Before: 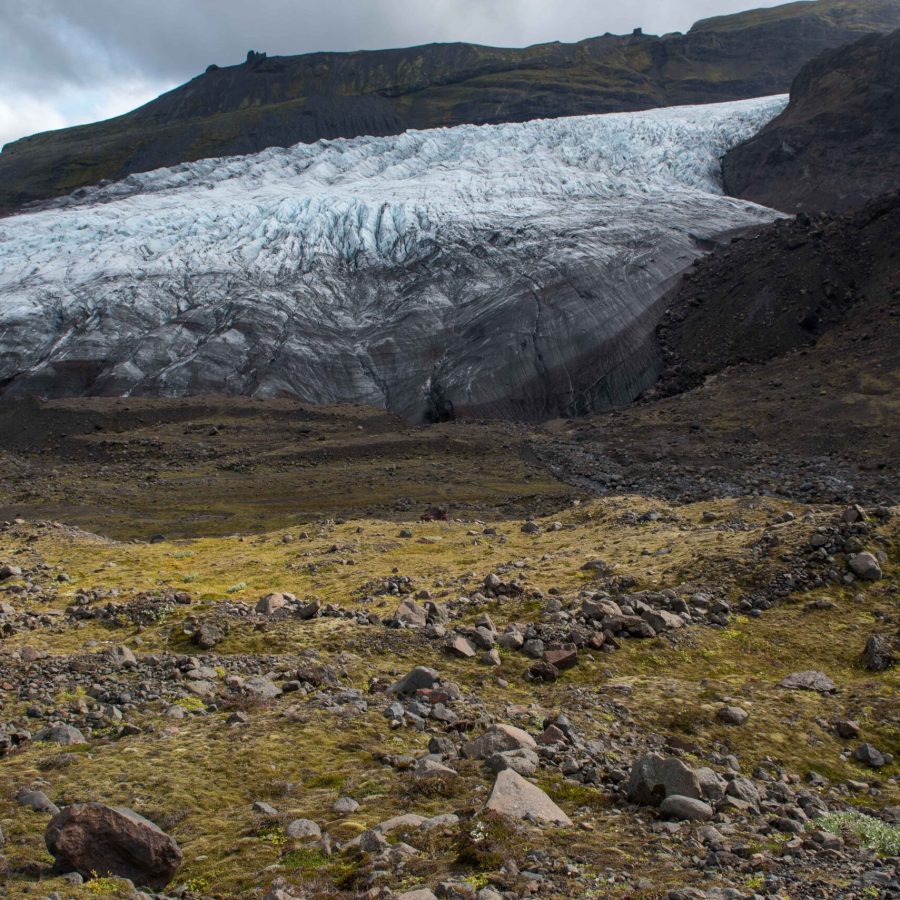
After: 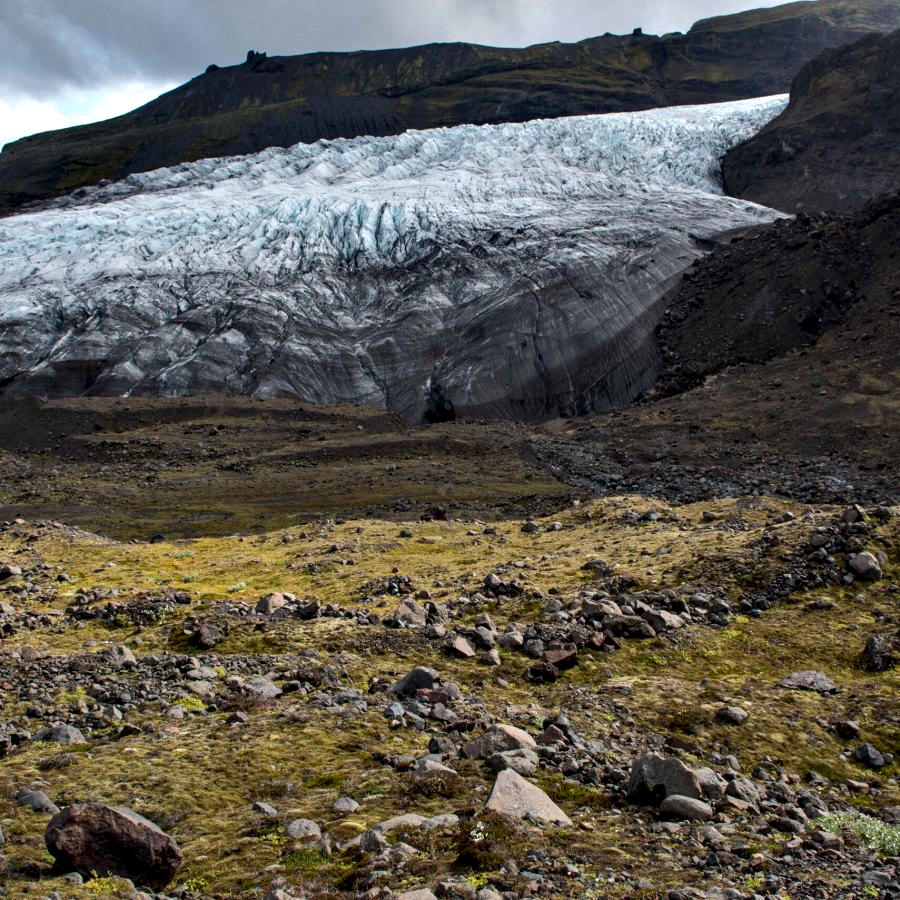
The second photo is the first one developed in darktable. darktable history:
contrast equalizer: y [[0.6 ×6], [0.55 ×6], [0 ×6], [0 ×6], [0 ×6]]
shadows and highlights: shadows -20.51, white point adjustment -1.9, highlights -34.96
